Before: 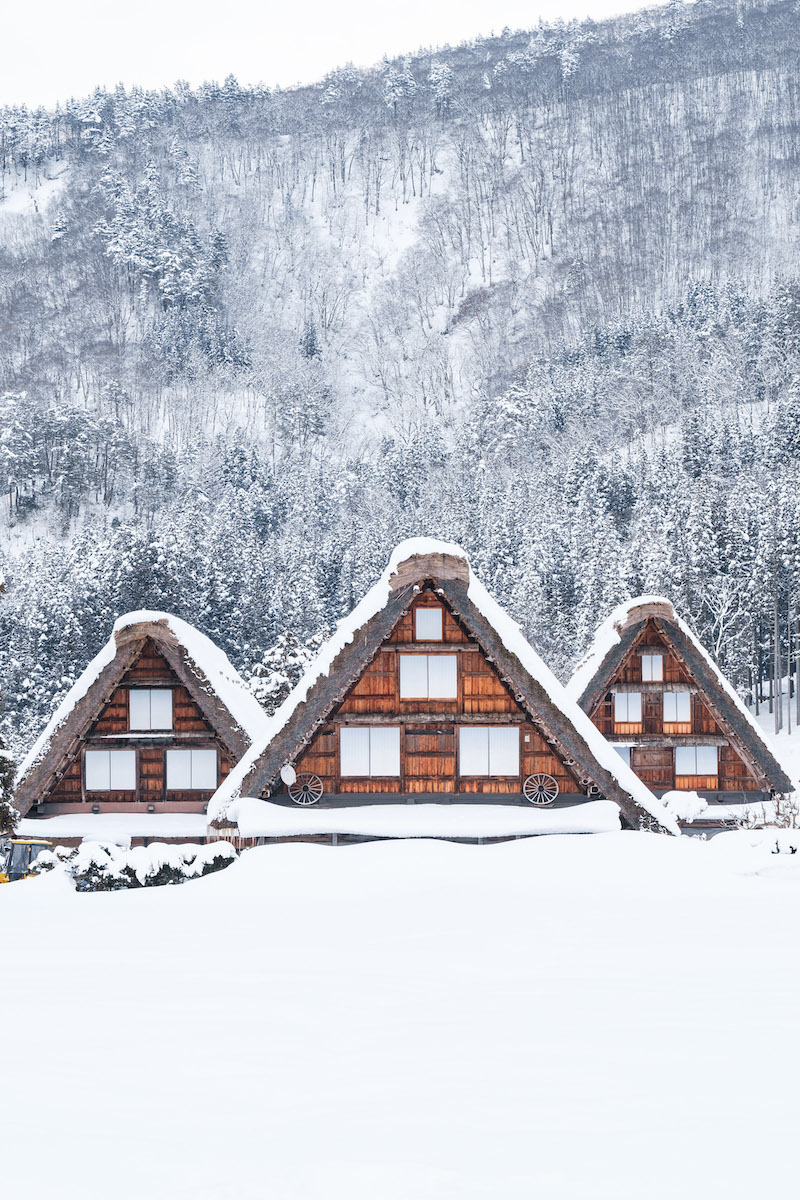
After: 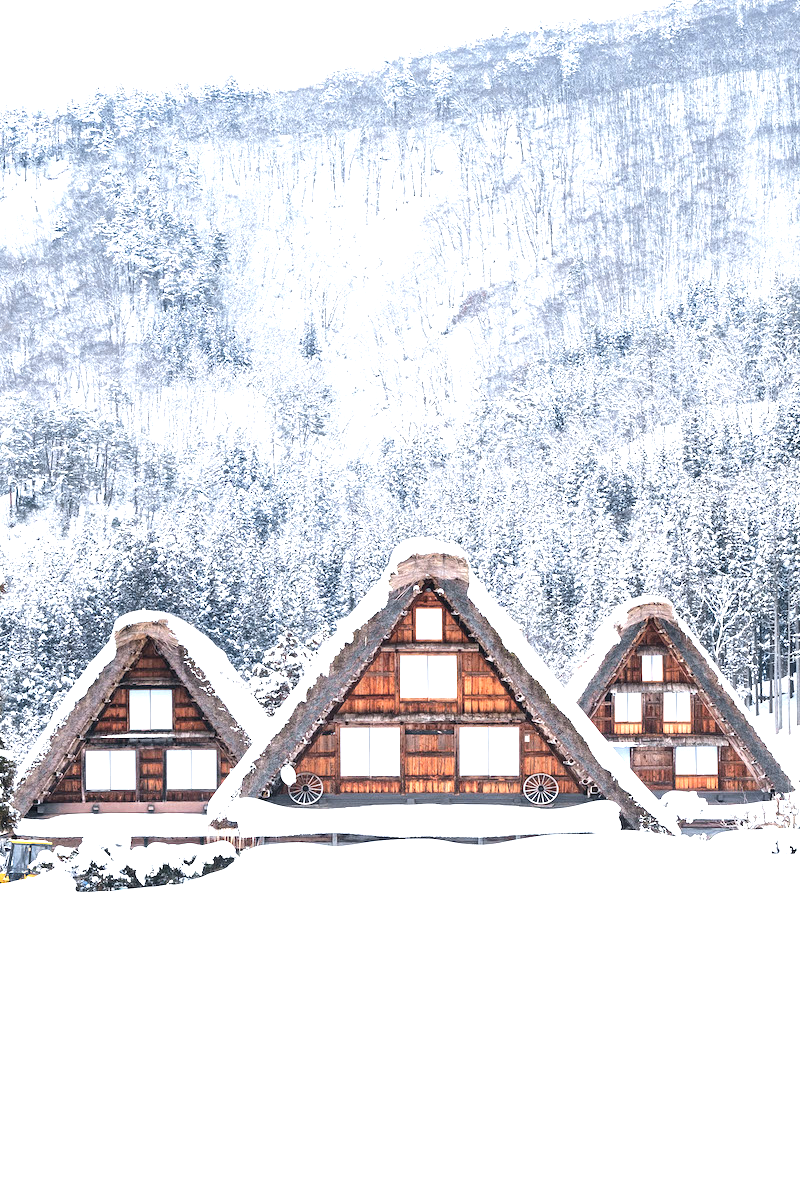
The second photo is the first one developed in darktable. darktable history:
tone equalizer: -8 EV -0.417 EV, -7 EV -0.389 EV, -6 EV -0.333 EV, -5 EV -0.222 EV, -3 EV 0.222 EV, -2 EV 0.333 EV, -1 EV 0.389 EV, +0 EV 0.417 EV, edges refinement/feathering 500, mask exposure compensation -1.57 EV, preserve details no
exposure: exposure 0.574 EV, compensate highlight preservation false
